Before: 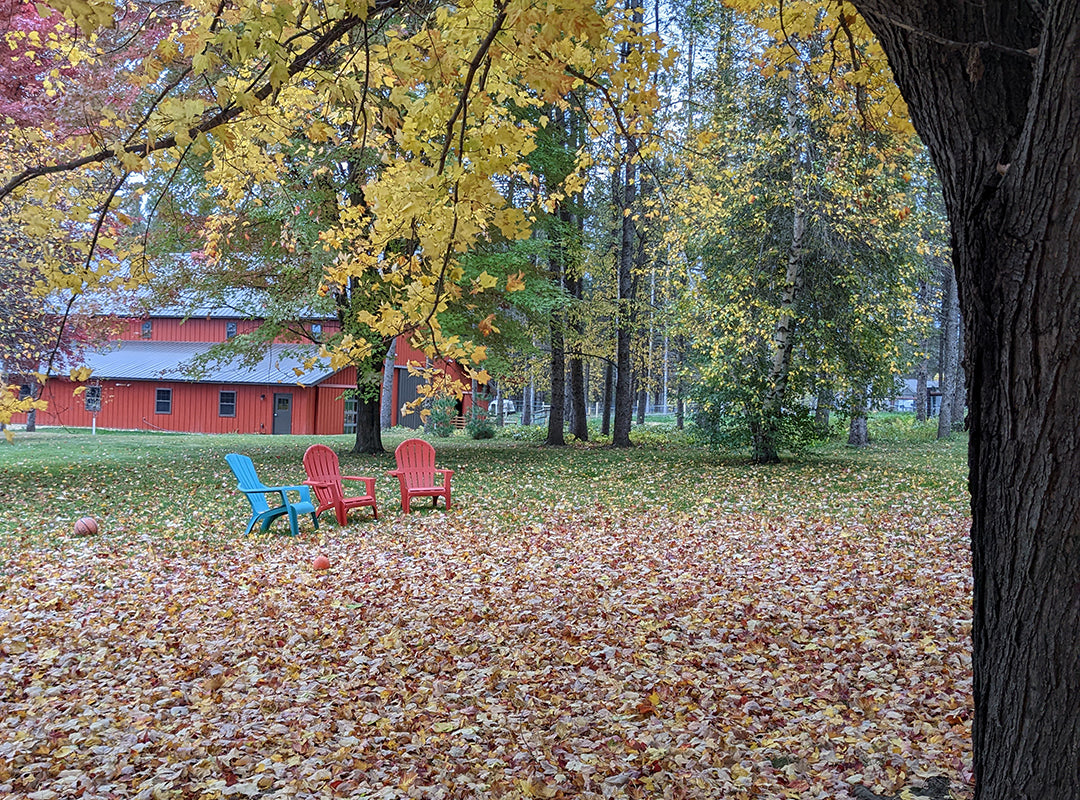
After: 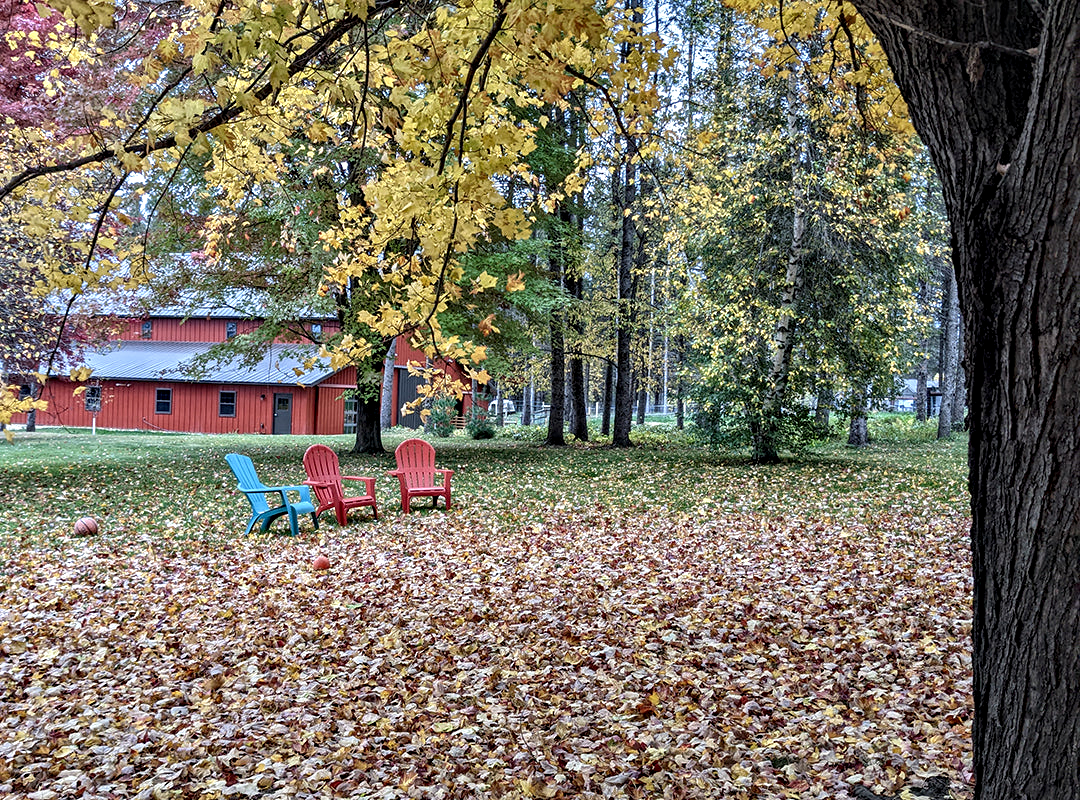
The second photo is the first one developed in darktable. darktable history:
local contrast: on, module defaults
contrast equalizer: octaves 7, y [[0.511, 0.558, 0.631, 0.632, 0.559, 0.512], [0.5 ×6], [0.507, 0.559, 0.627, 0.644, 0.647, 0.647], [0 ×6], [0 ×6]]
